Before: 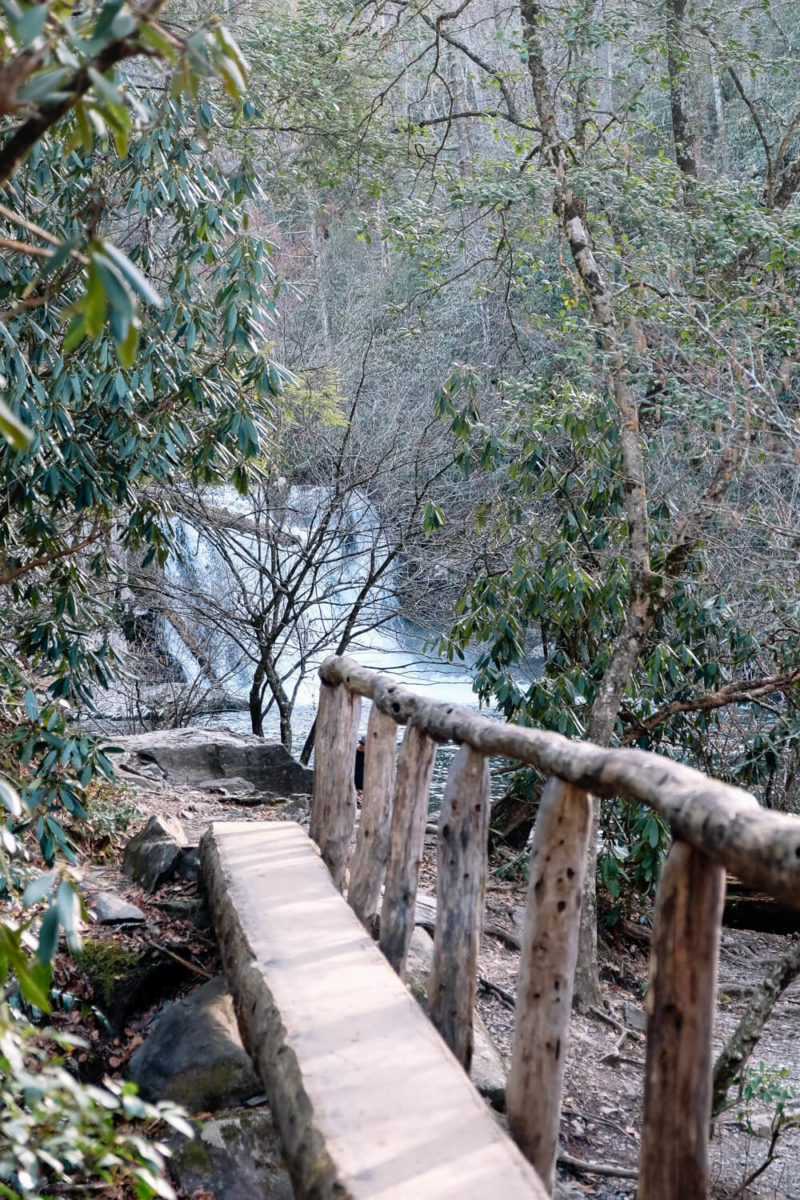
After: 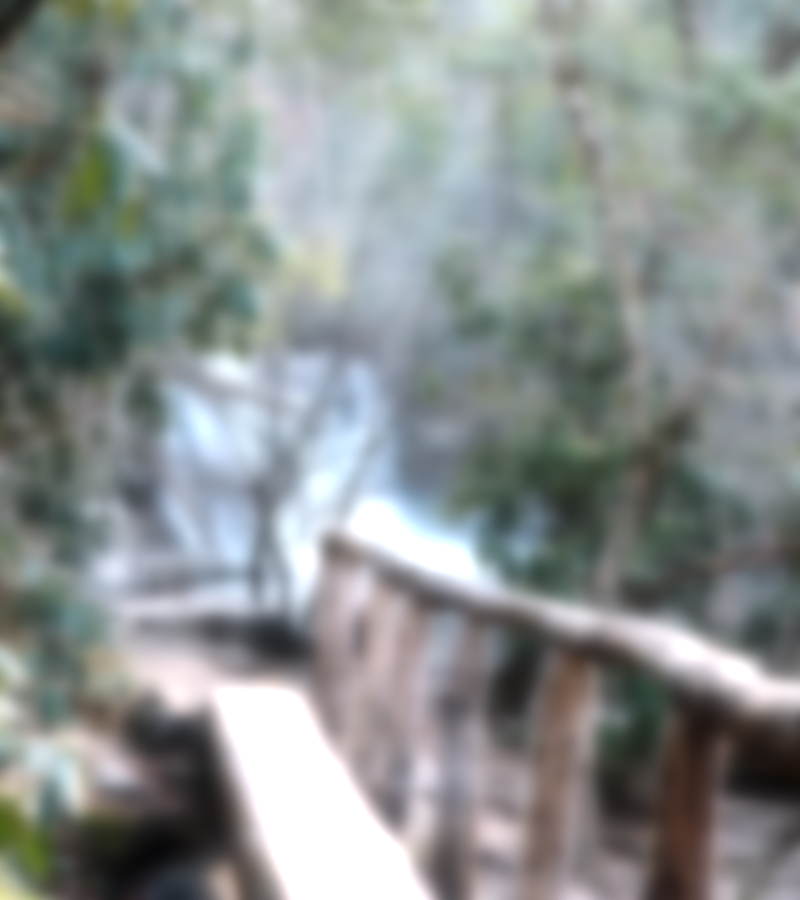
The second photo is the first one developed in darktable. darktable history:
exposure: exposure 0.2 EV, compensate highlight preservation false
tone equalizer: -8 EV -1.08 EV, -7 EV -1.01 EV, -6 EV -0.867 EV, -5 EV -0.578 EV, -3 EV 0.578 EV, -2 EV 0.867 EV, -1 EV 1.01 EV, +0 EV 1.08 EV, edges refinement/feathering 500, mask exposure compensation -1.57 EV, preserve details no
crop: top 11.038%, bottom 13.962%
lowpass: on, module defaults
